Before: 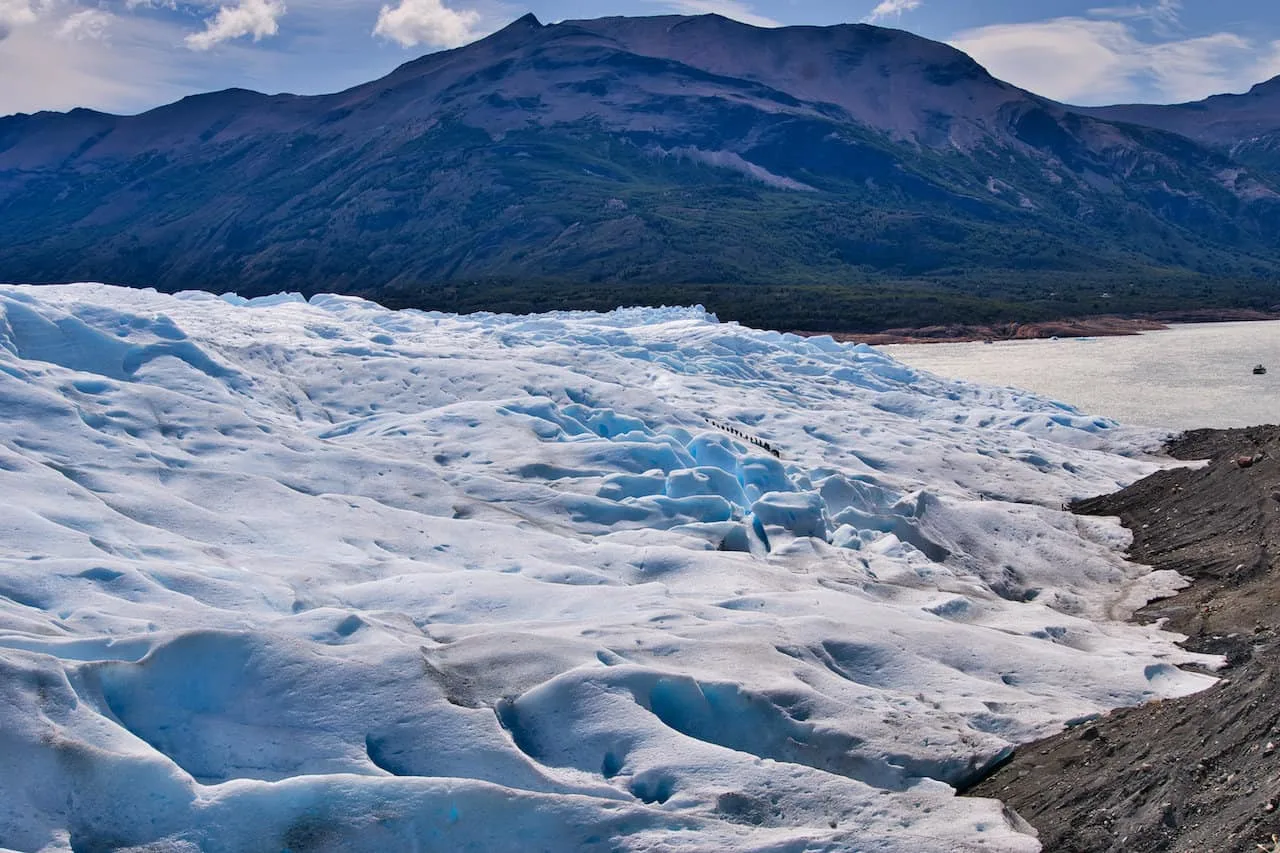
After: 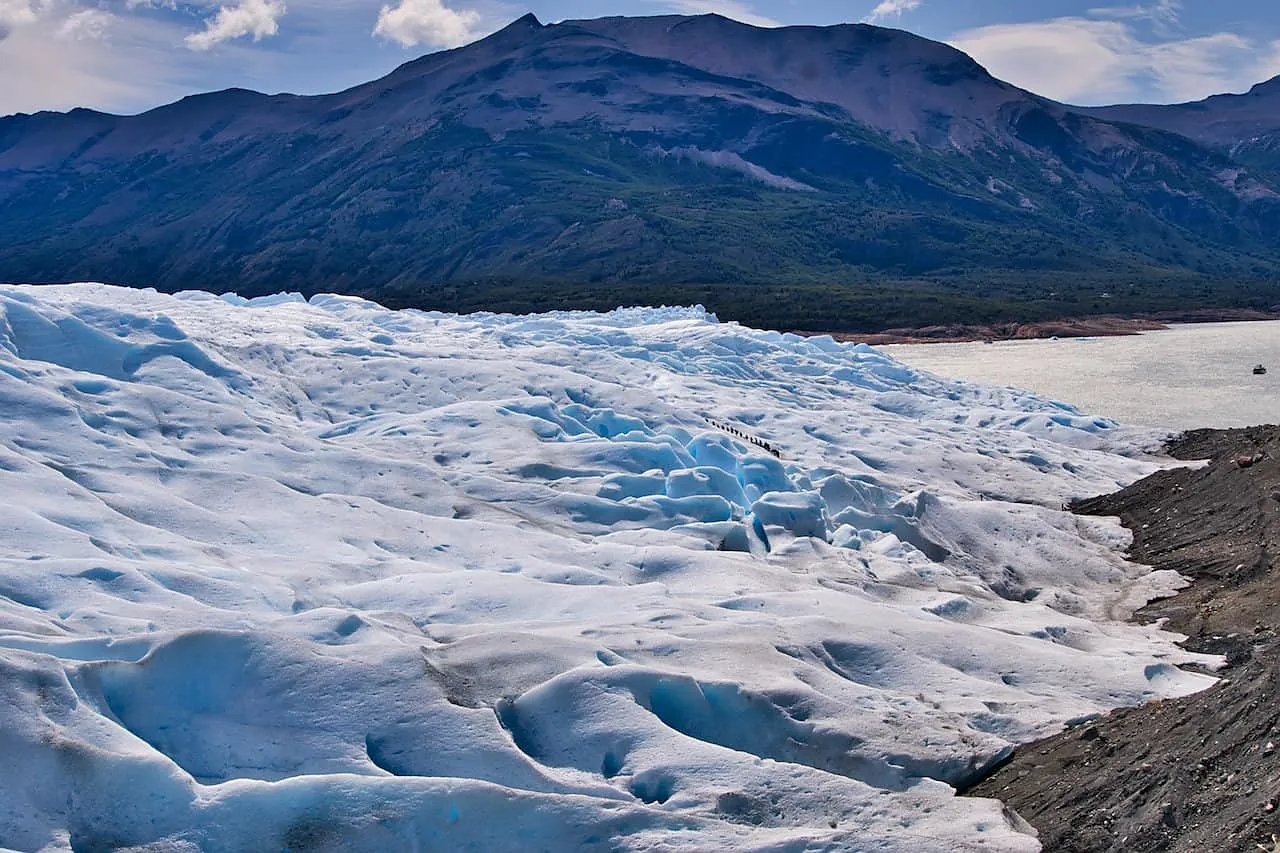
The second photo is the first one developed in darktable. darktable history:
sharpen: radius 1.482, amount 0.404, threshold 1.204
